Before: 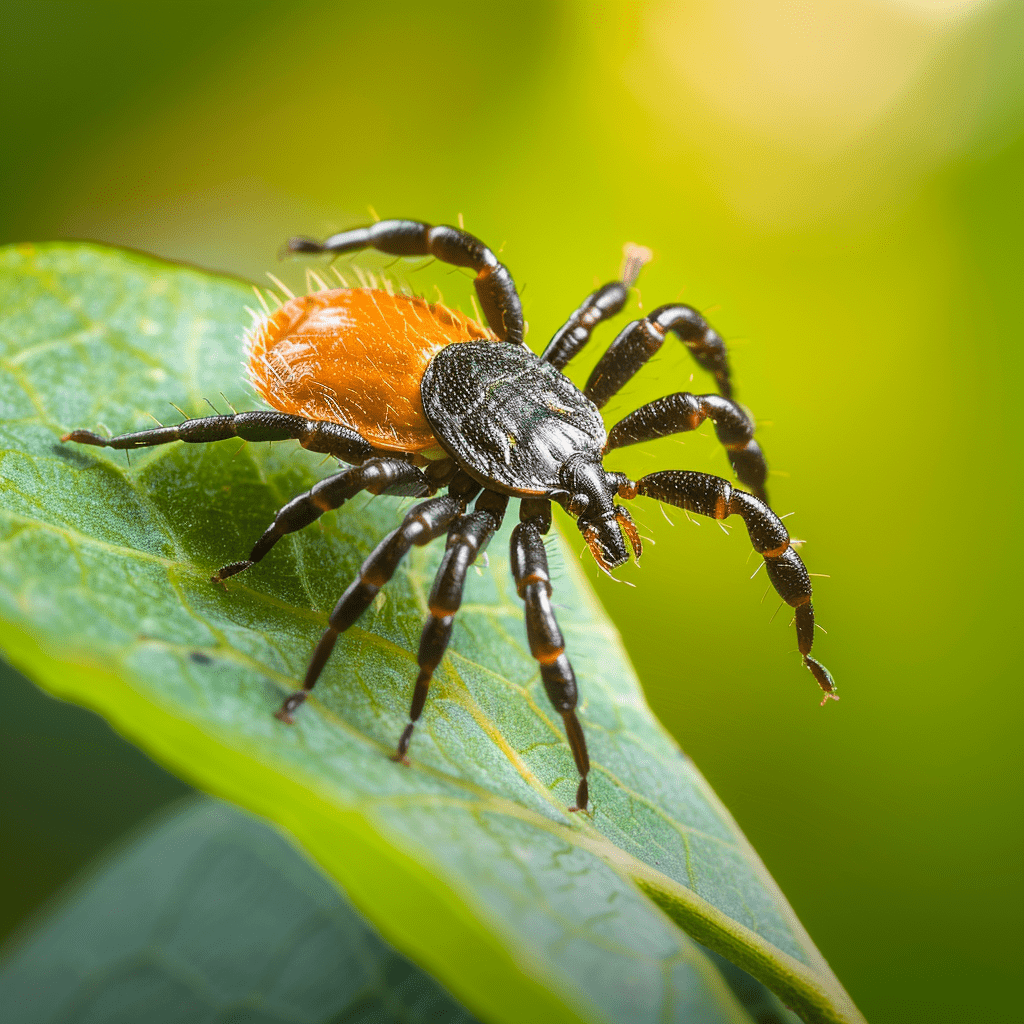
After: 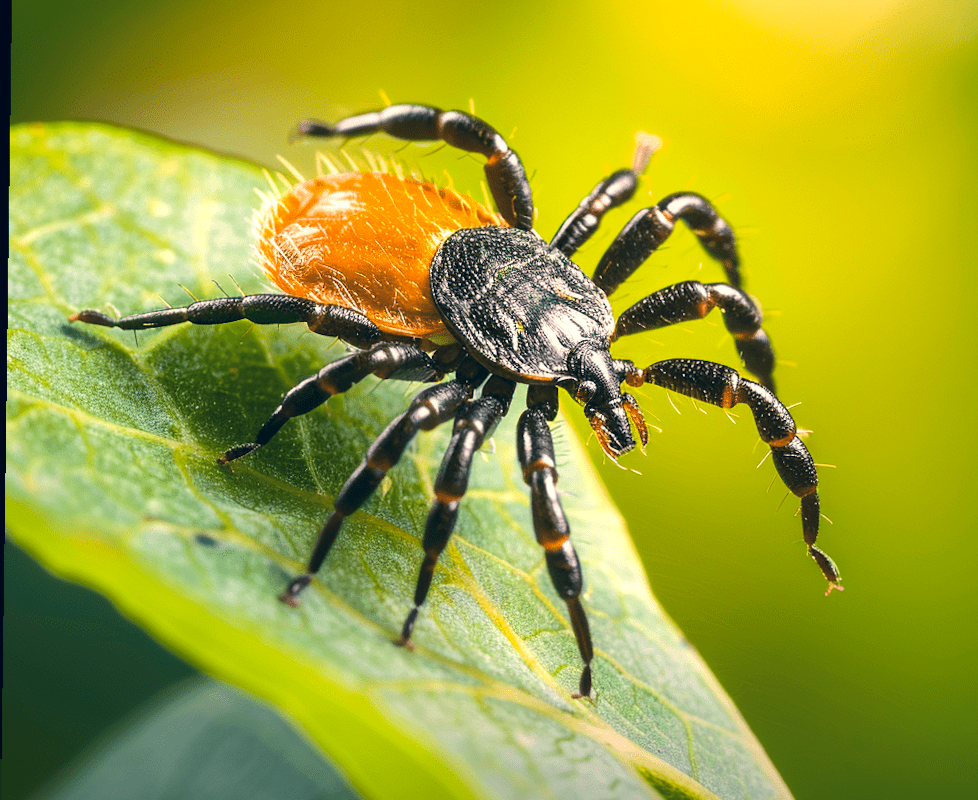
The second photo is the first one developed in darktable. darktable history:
rotate and perspective: rotation 0.8°, automatic cropping off
crop and rotate: angle 0.03°, top 11.643%, right 5.651%, bottom 11.189%
tone equalizer: -8 EV -0.417 EV, -7 EV -0.389 EV, -6 EV -0.333 EV, -5 EV -0.222 EV, -3 EV 0.222 EV, -2 EV 0.333 EV, -1 EV 0.389 EV, +0 EV 0.417 EV, edges refinement/feathering 500, mask exposure compensation -1.57 EV, preserve details no
color correction: highlights a* 10.32, highlights b* 14.66, shadows a* -9.59, shadows b* -15.02
